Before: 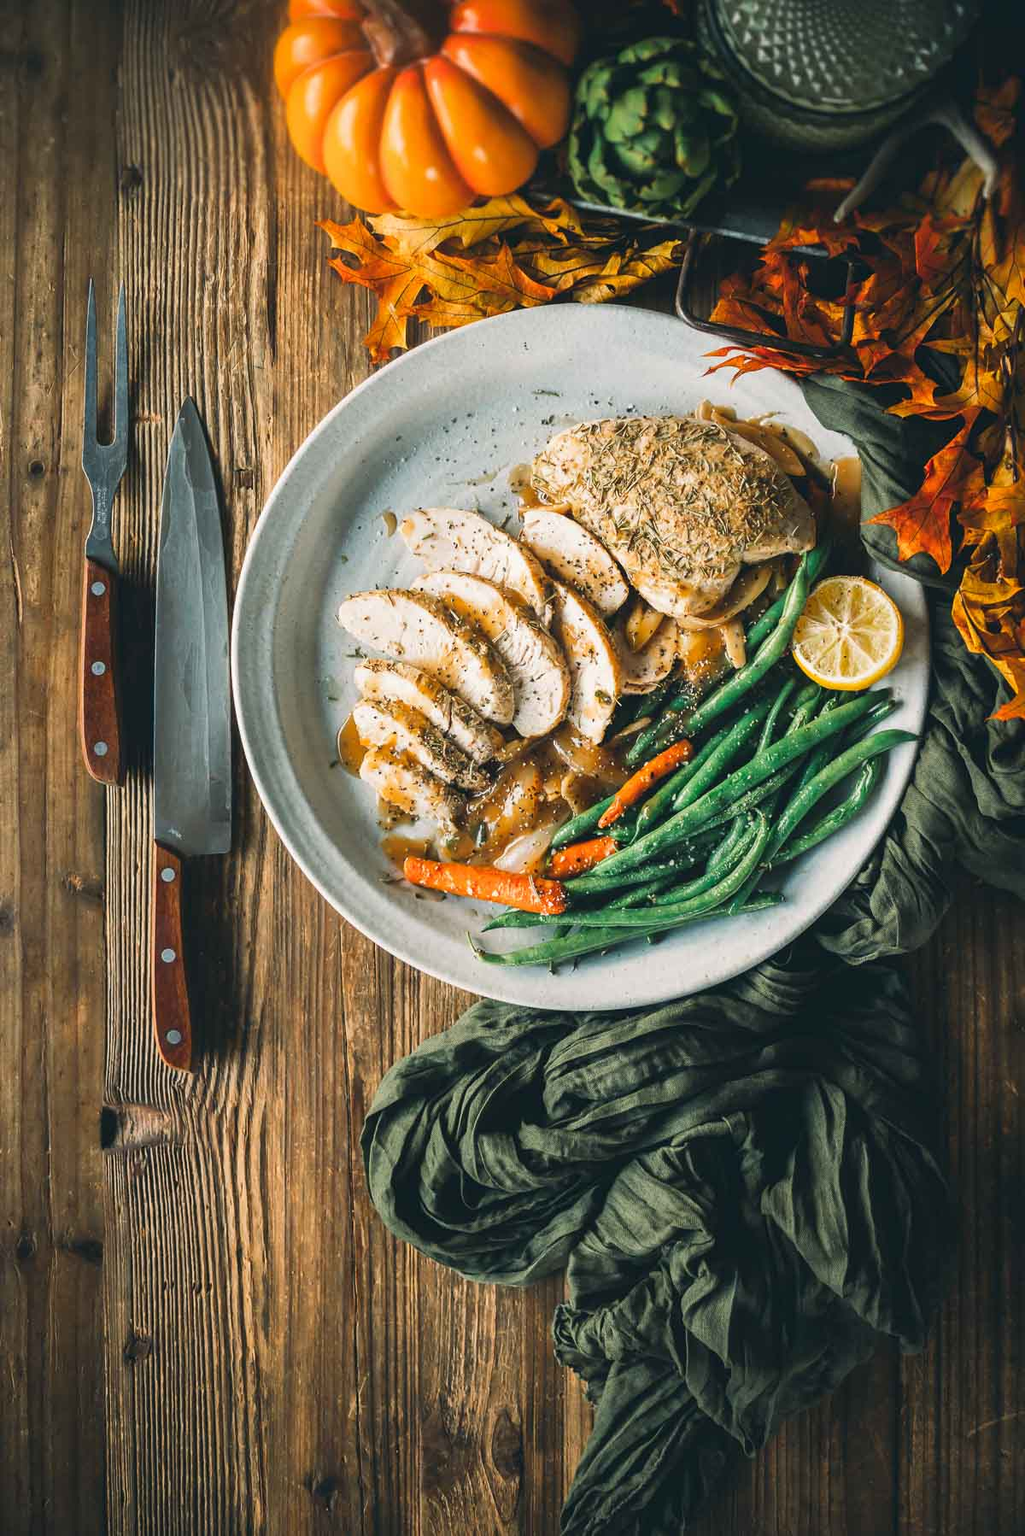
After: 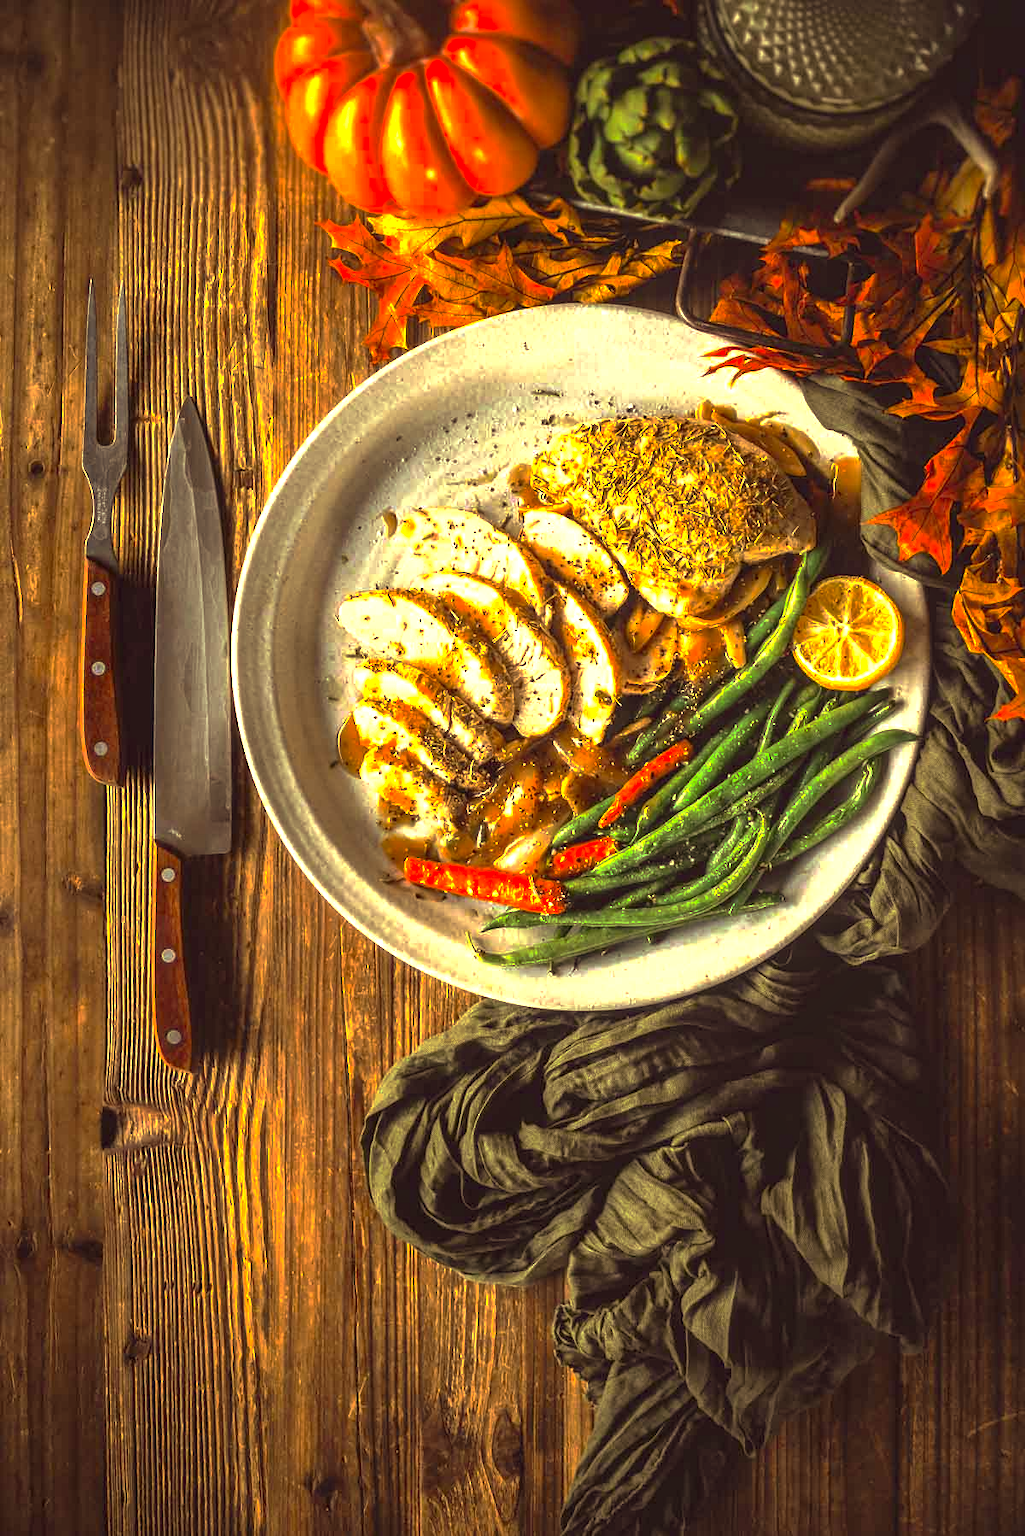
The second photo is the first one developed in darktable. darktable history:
local contrast: detail 130%
exposure: exposure 0.762 EV, compensate exposure bias true, compensate highlight preservation false
base curve: curves: ch0 [(0, 0) (0.826, 0.587) (1, 1)], preserve colors none
color correction: highlights a* 9.83, highlights b* 38.28, shadows a* 14.26, shadows b* 3.57
